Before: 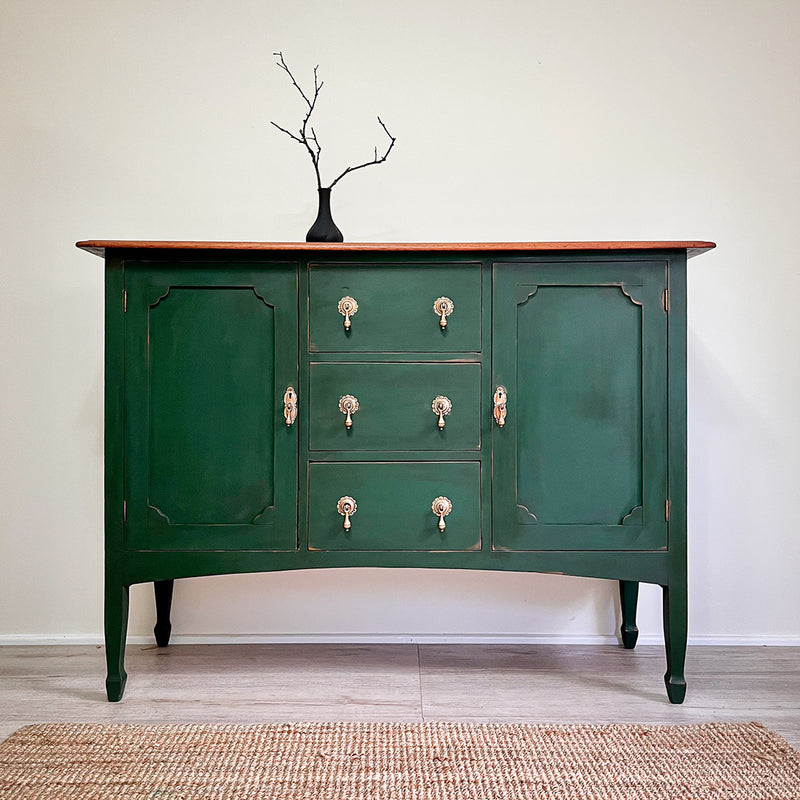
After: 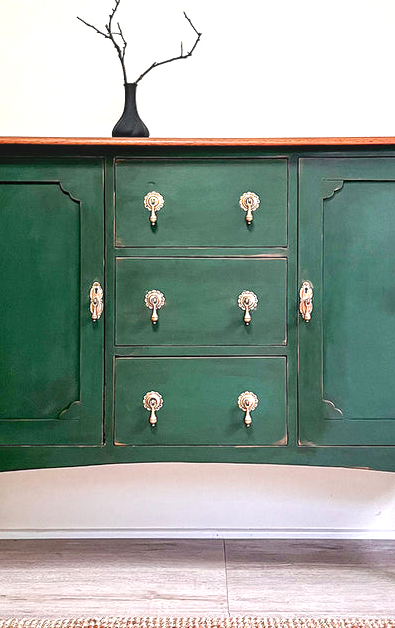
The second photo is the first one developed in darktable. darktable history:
local contrast: on, module defaults
exposure: exposure 0.493 EV, compensate highlight preservation false
crop and rotate: angle 0.02°, left 24.353%, top 13.219%, right 26.156%, bottom 8.224%
